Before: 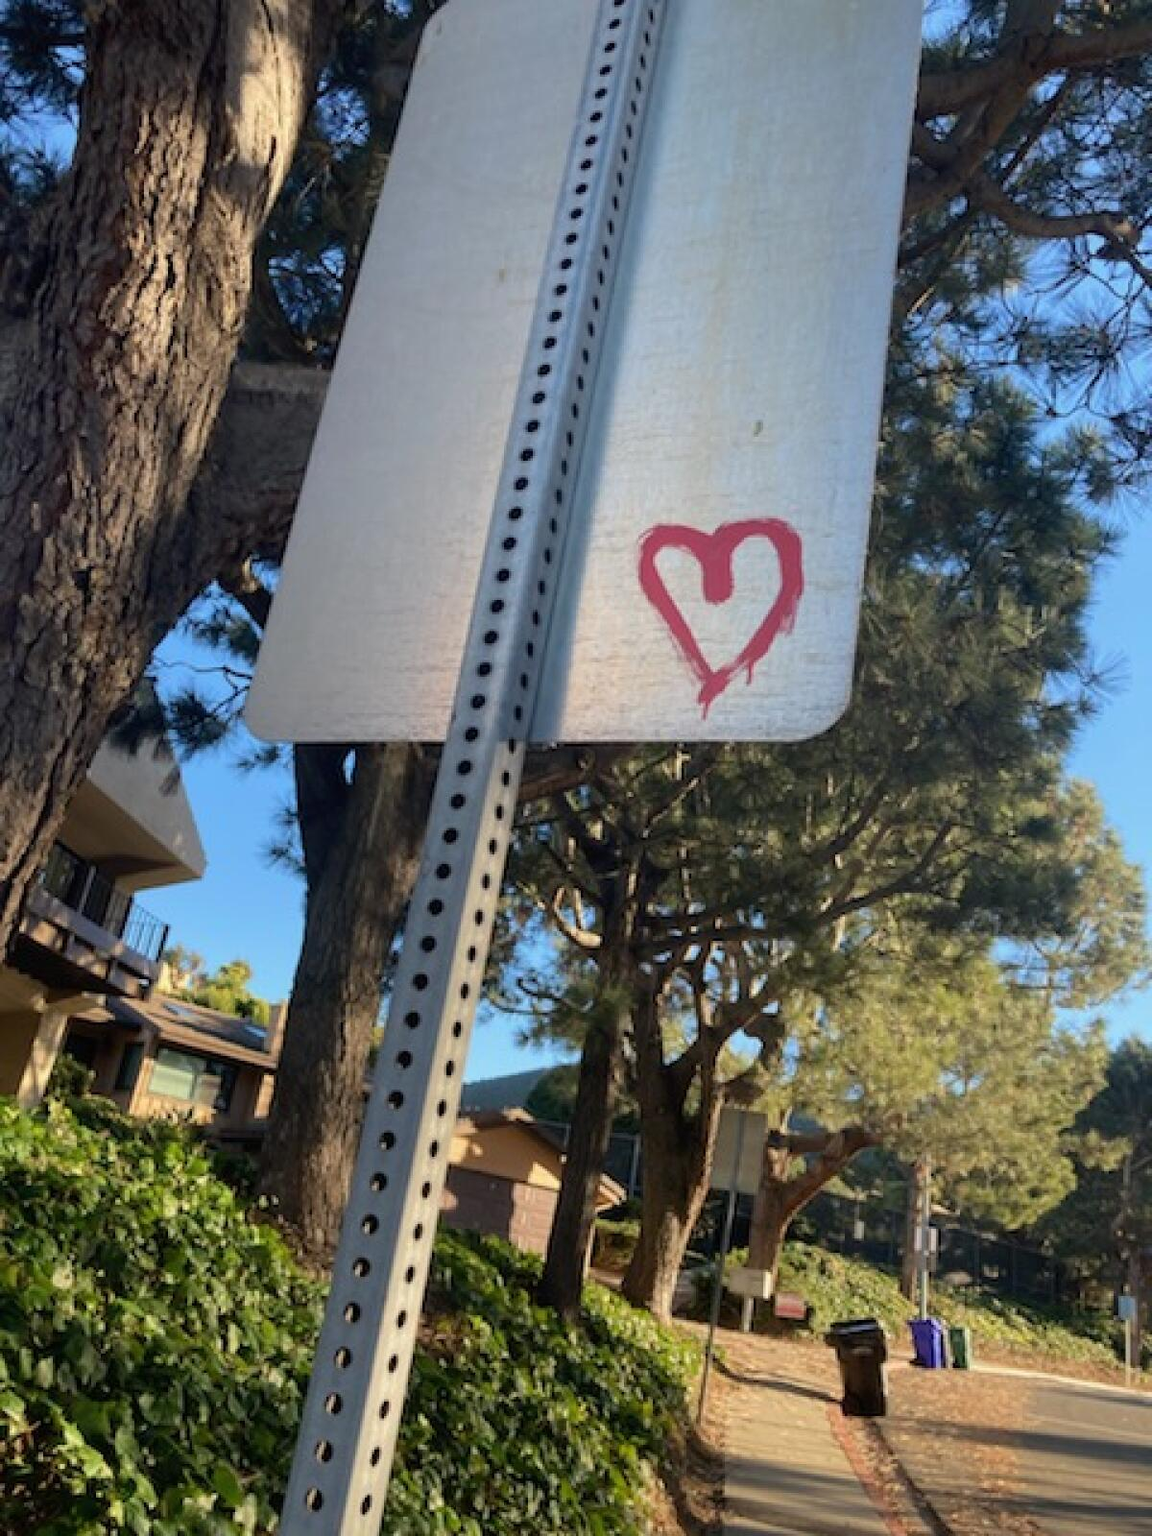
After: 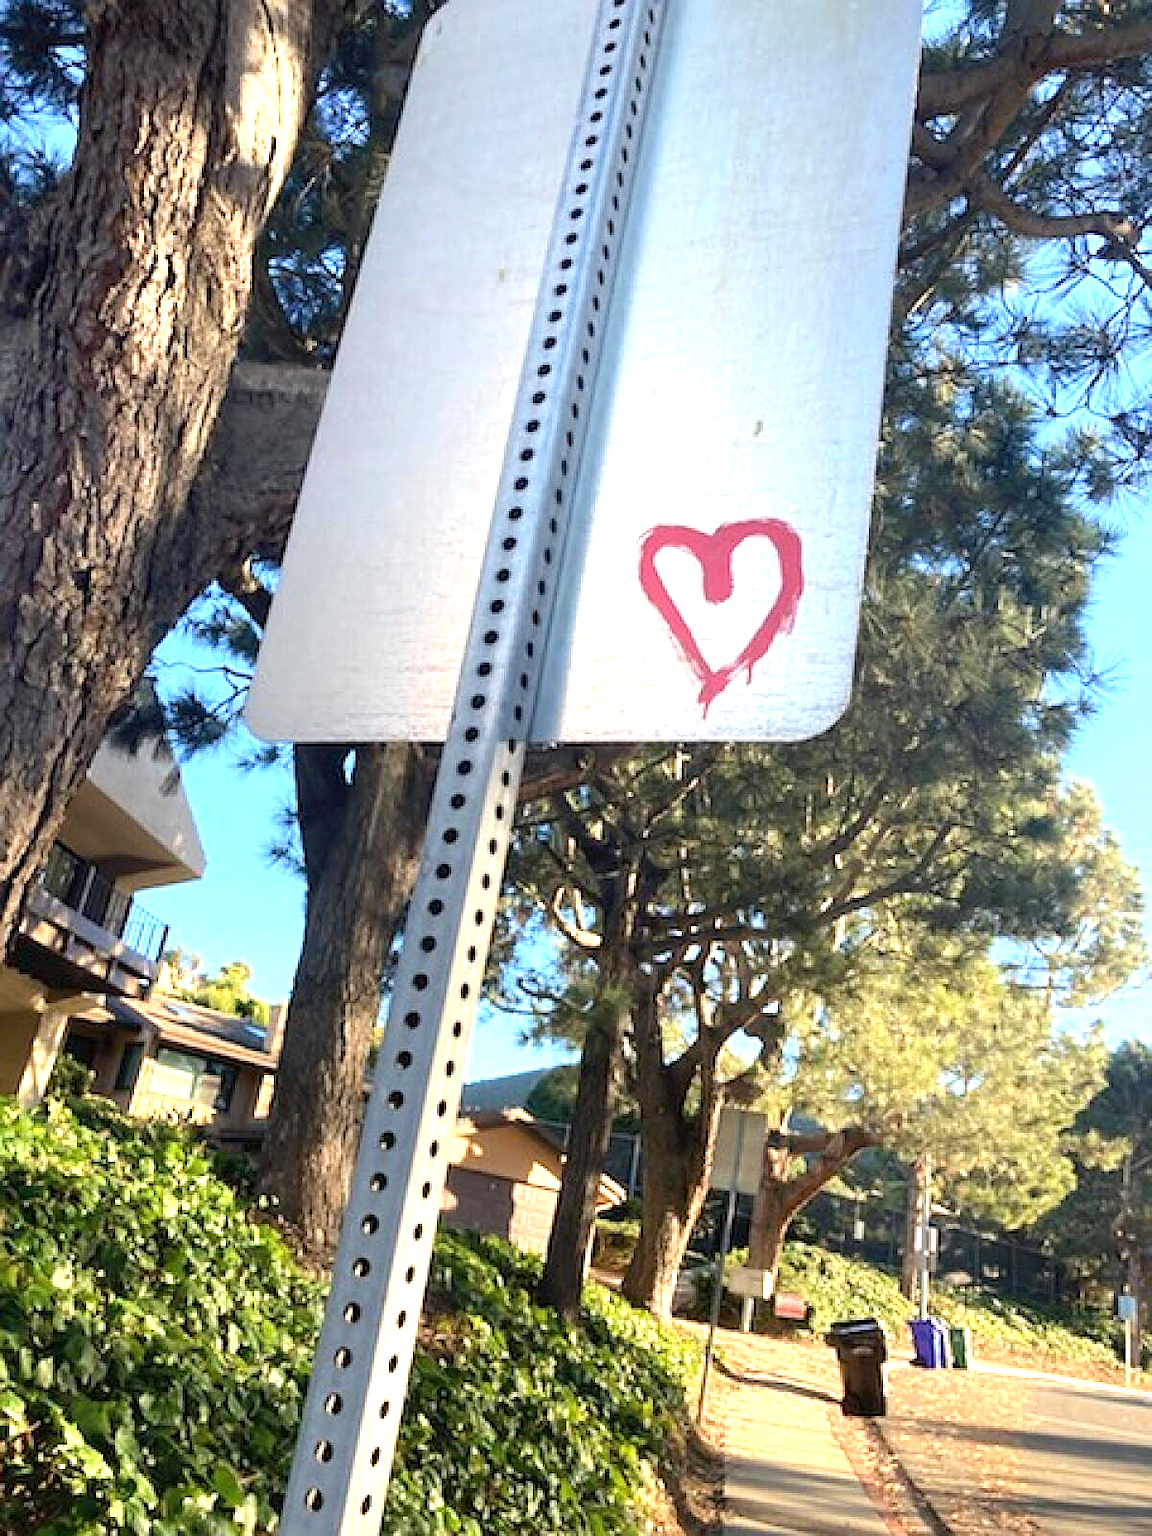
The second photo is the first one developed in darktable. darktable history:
sharpen: on, module defaults
exposure: exposure 1.245 EV, compensate exposure bias true, compensate highlight preservation false
